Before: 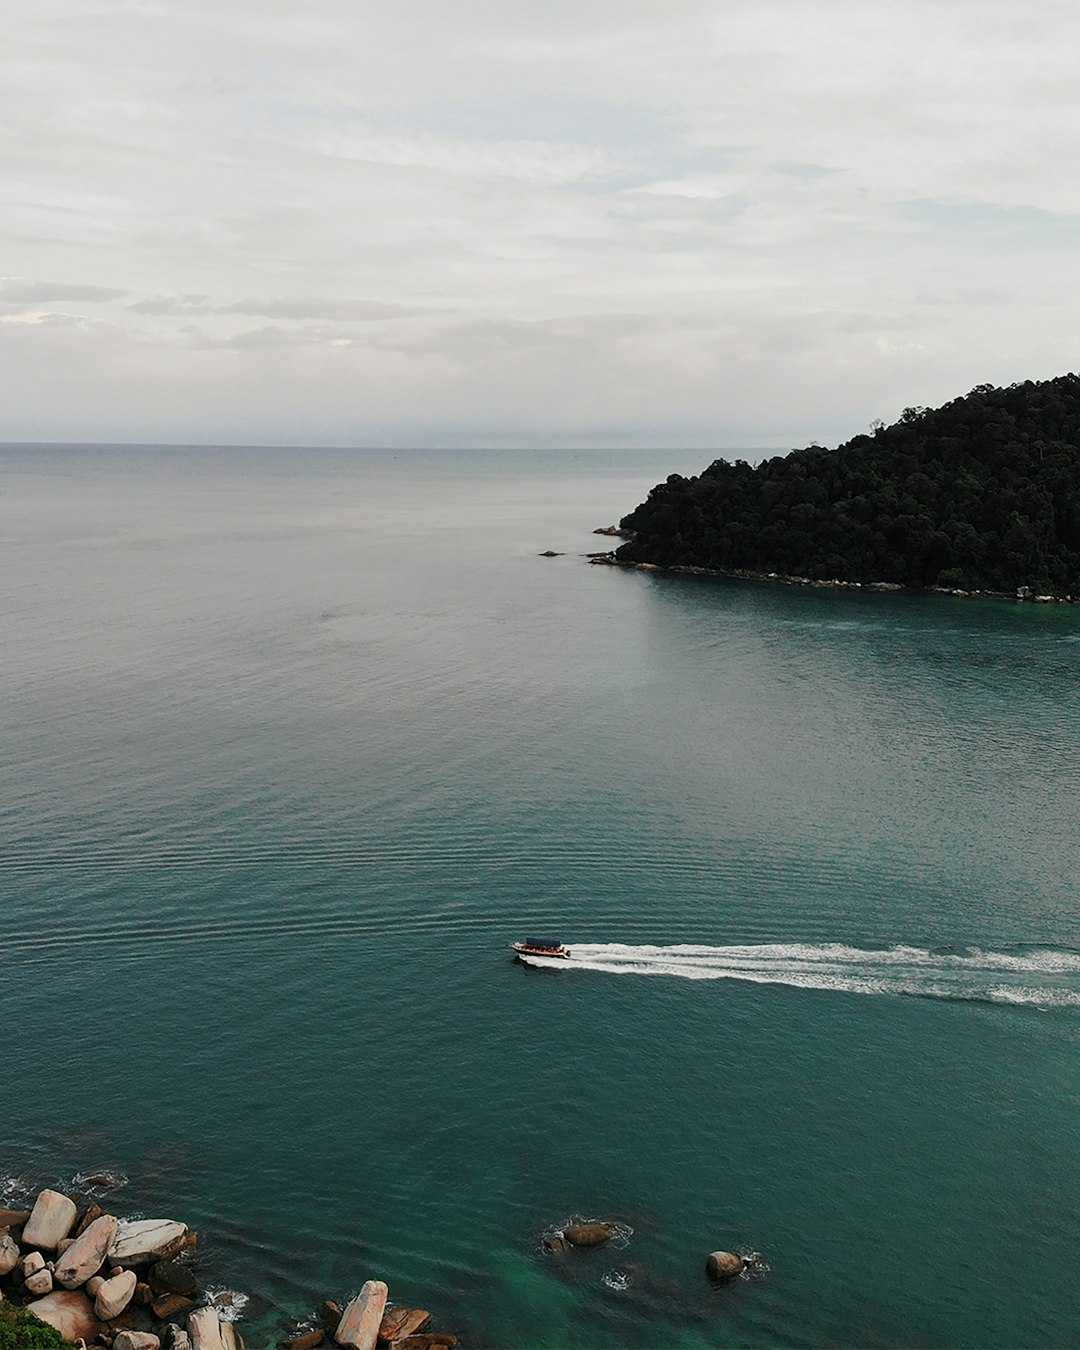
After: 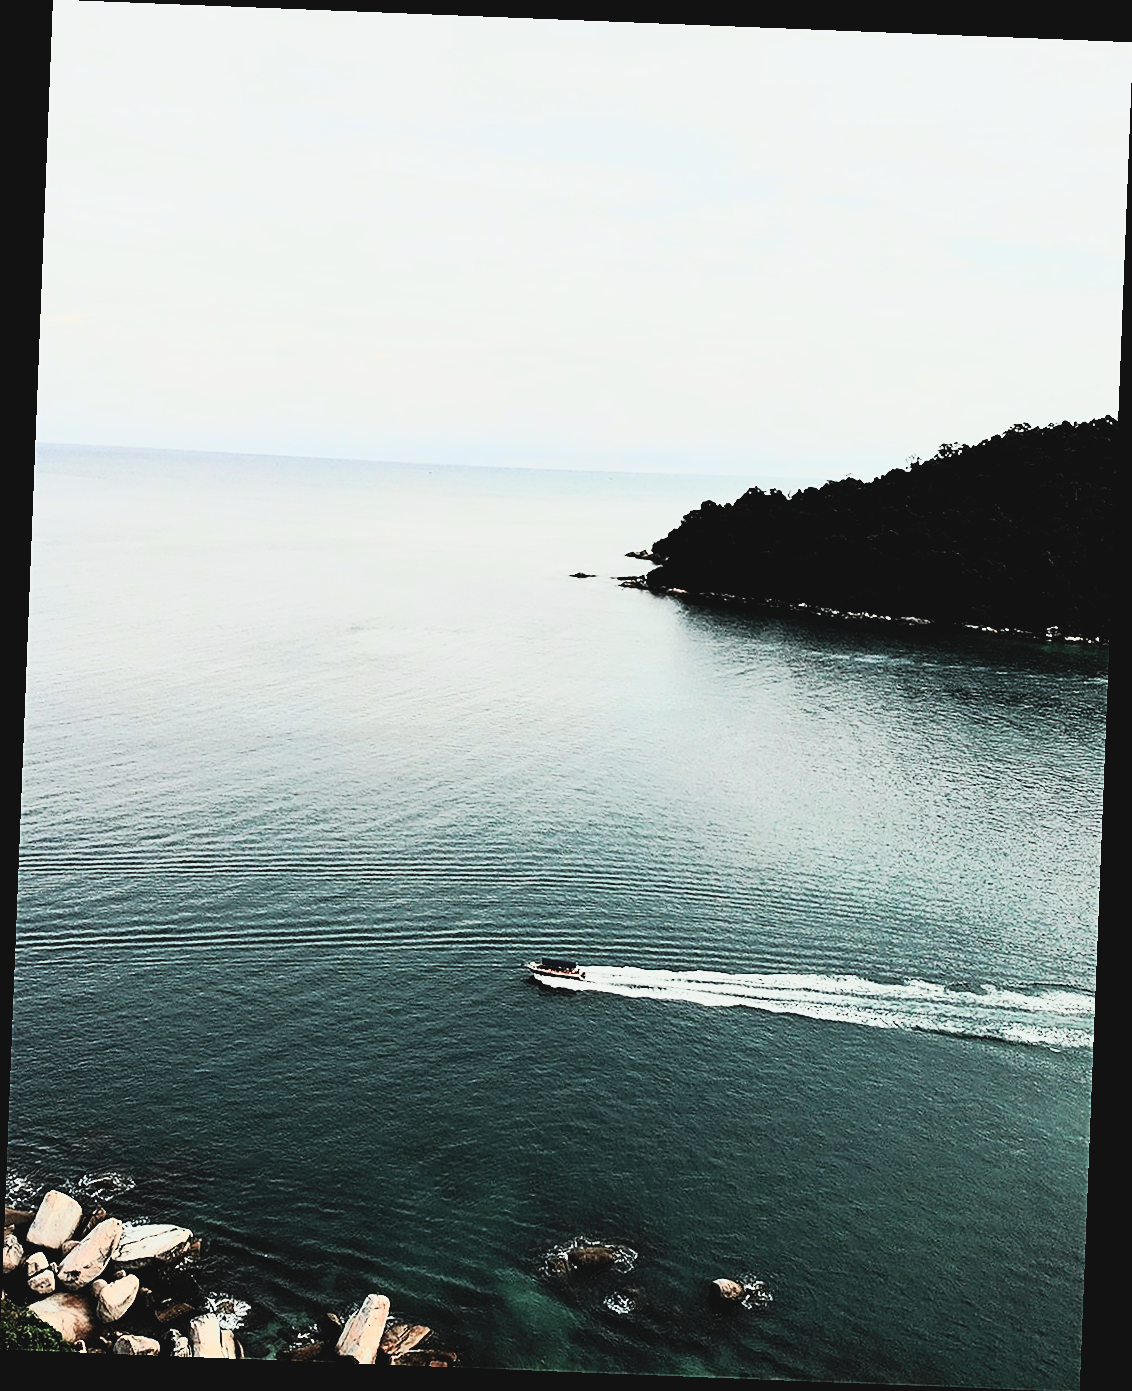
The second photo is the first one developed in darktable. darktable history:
white balance: red 0.978, blue 0.999
tone curve: curves: ch0 [(0, 0.052) (0.207, 0.35) (0.392, 0.592) (0.54, 0.803) (0.725, 0.922) (0.99, 0.974)], color space Lab, independent channels, preserve colors none
sharpen: on, module defaults
contrast brightness saturation: contrast 0.15, brightness 0.05
filmic rgb: black relative exposure -5 EV, hardness 2.88, contrast 1.4, highlights saturation mix -20%
rotate and perspective: rotation 2.27°, automatic cropping off
